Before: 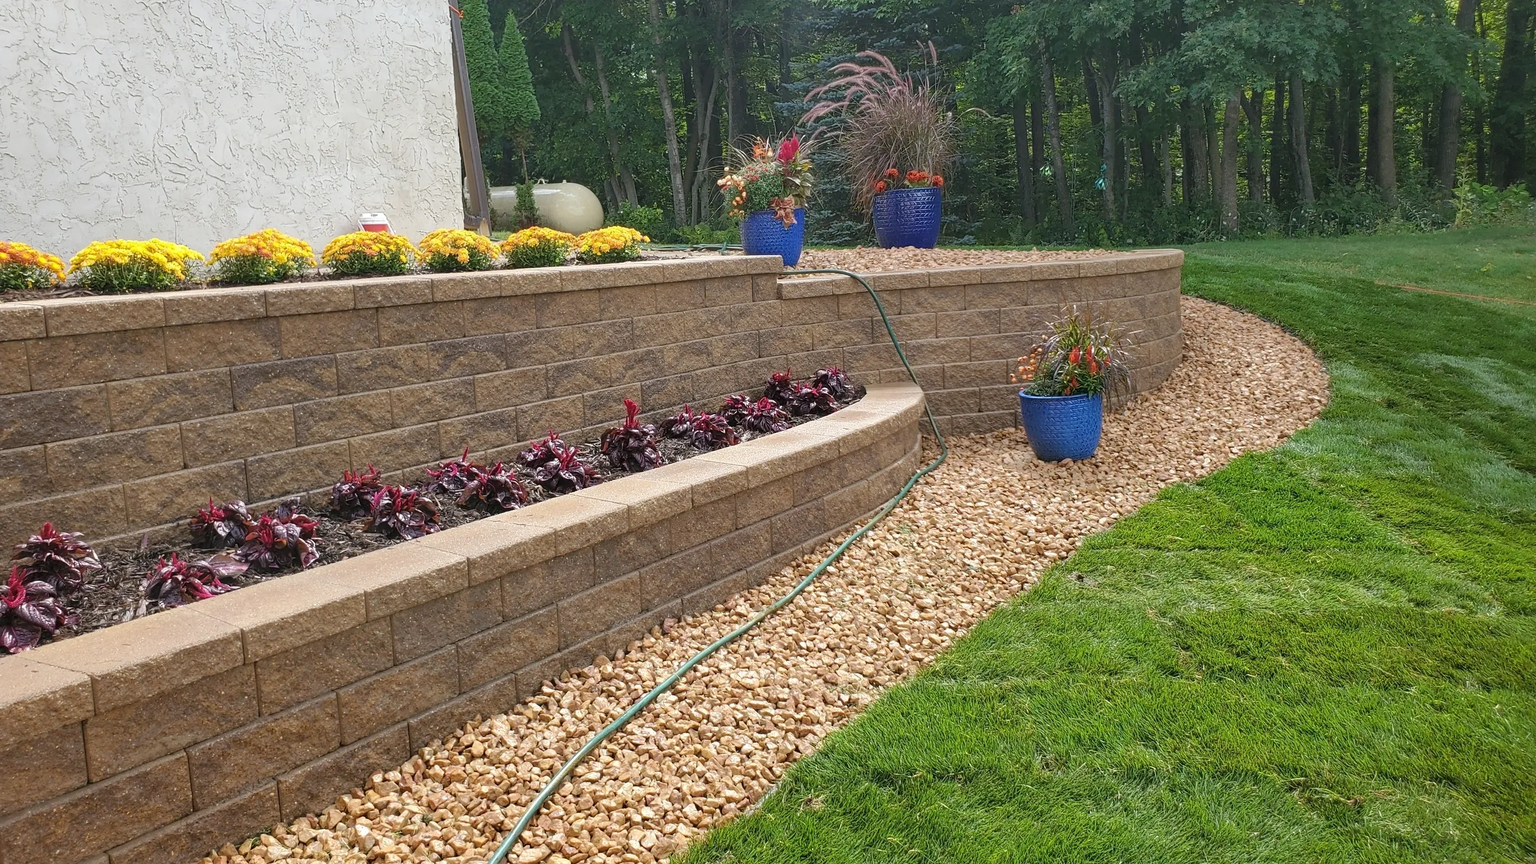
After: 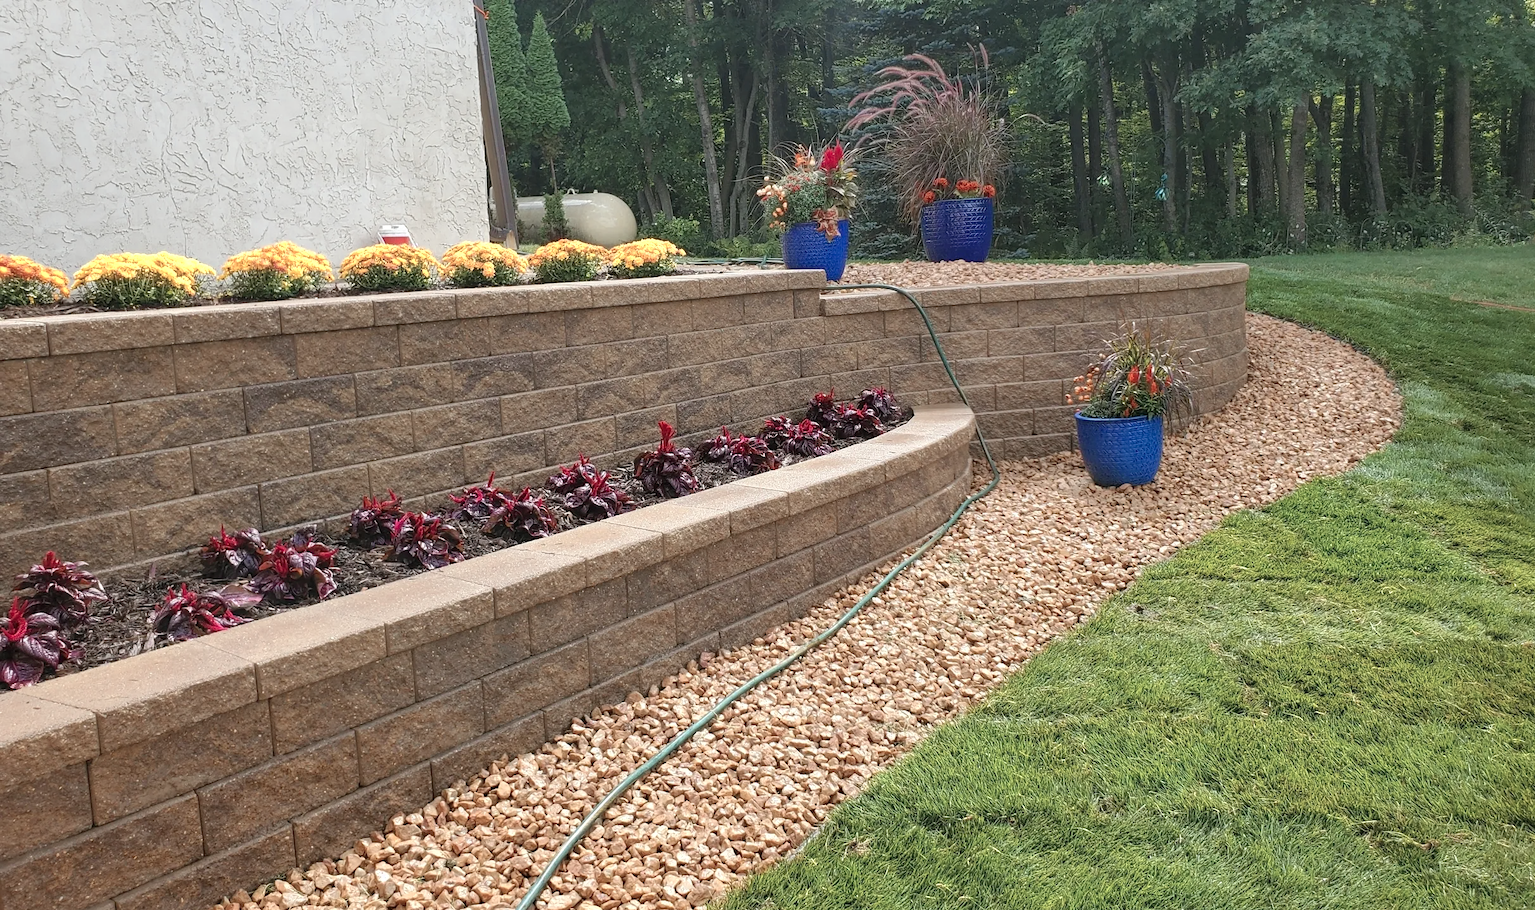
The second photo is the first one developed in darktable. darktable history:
crop and rotate: right 5.167%
color zones: curves: ch0 [(0, 0.473) (0.001, 0.473) (0.226, 0.548) (0.4, 0.589) (0.525, 0.54) (0.728, 0.403) (0.999, 0.473) (1, 0.473)]; ch1 [(0, 0.619) (0.001, 0.619) (0.234, 0.388) (0.4, 0.372) (0.528, 0.422) (0.732, 0.53) (0.999, 0.619) (1, 0.619)]; ch2 [(0, 0.547) (0.001, 0.547) (0.226, 0.45) (0.4, 0.525) (0.525, 0.585) (0.8, 0.511) (0.999, 0.547) (1, 0.547)]
